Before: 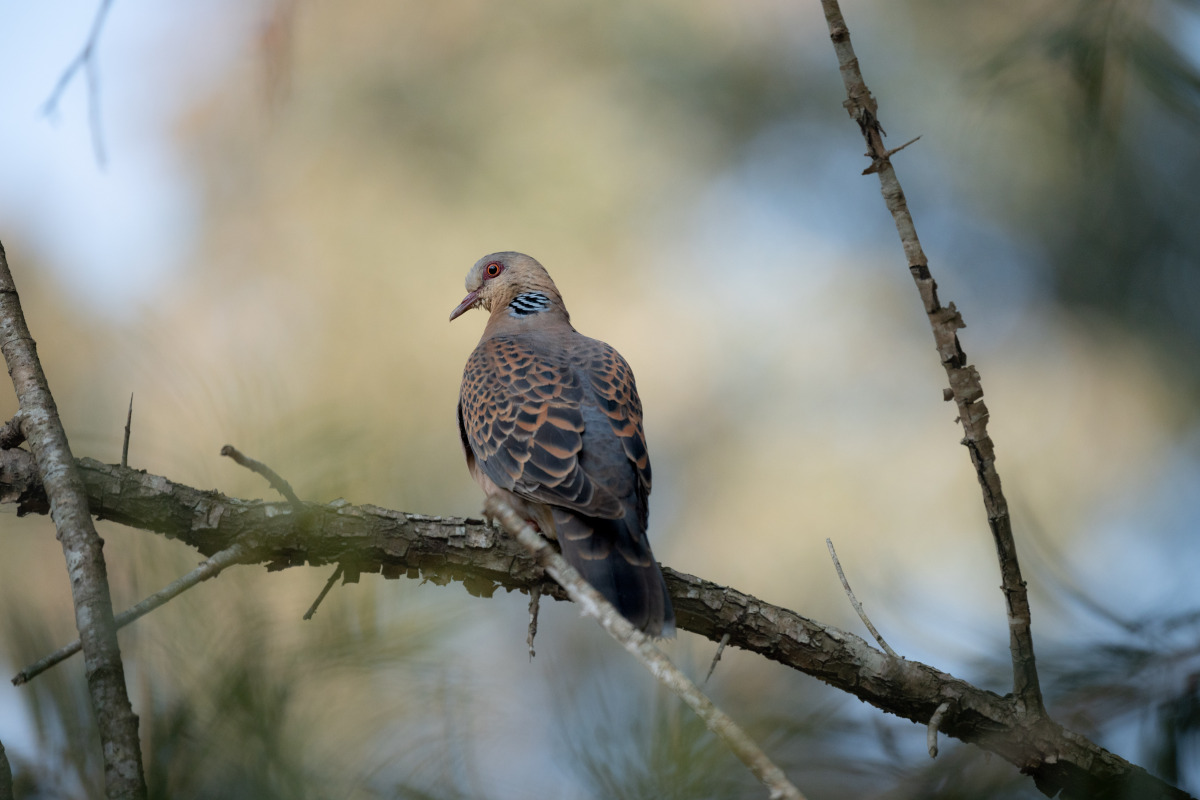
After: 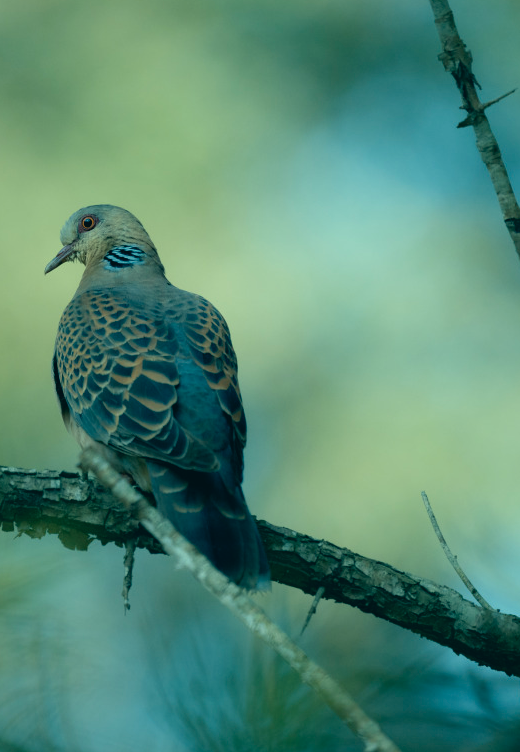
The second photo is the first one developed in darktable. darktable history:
exposure: exposure -0.155 EV, compensate exposure bias true, compensate highlight preservation false
color correction: highlights a* -20.1, highlights b* 9.8, shadows a* -20.94, shadows b* -10.78
crop: left 33.759%, top 5.986%, right 22.844%
